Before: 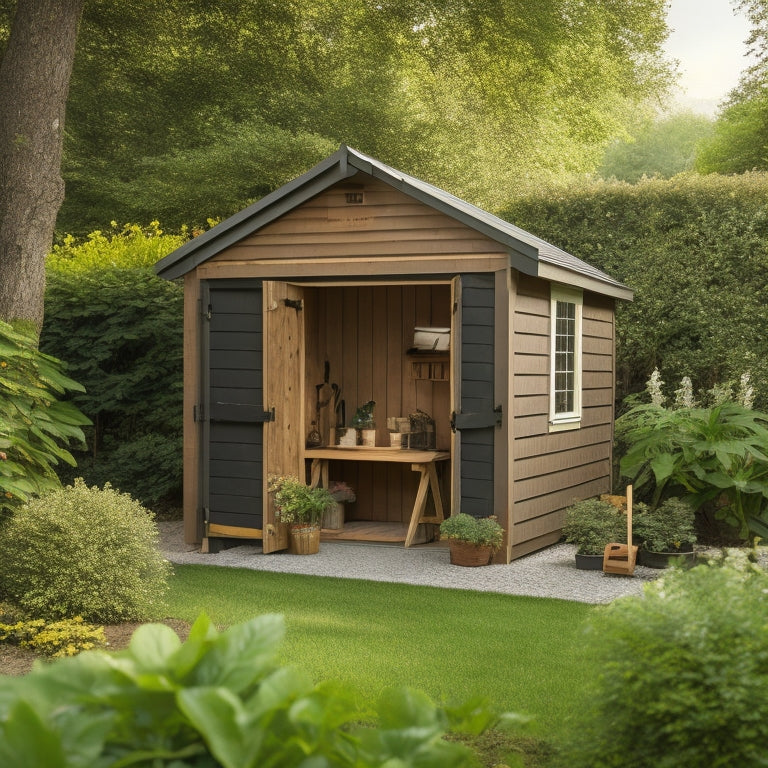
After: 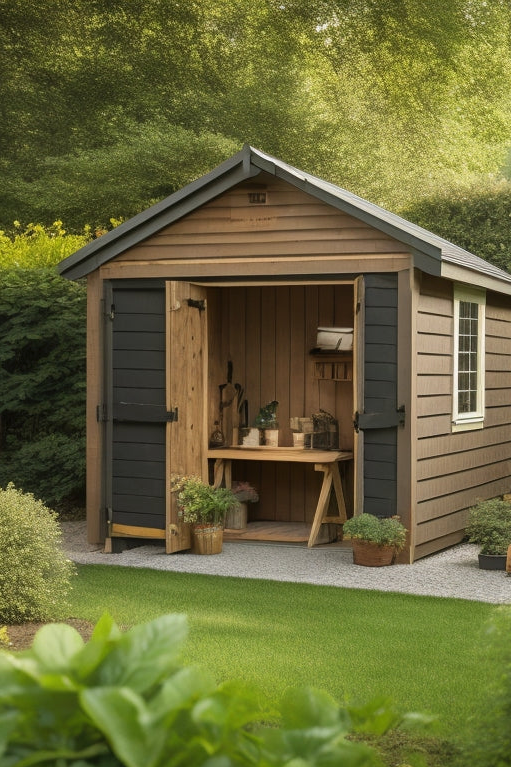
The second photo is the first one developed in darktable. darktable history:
crop and rotate: left 12.648%, right 20.685%
shadows and highlights: radius 337.17, shadows 29.01, soften with gaussian
